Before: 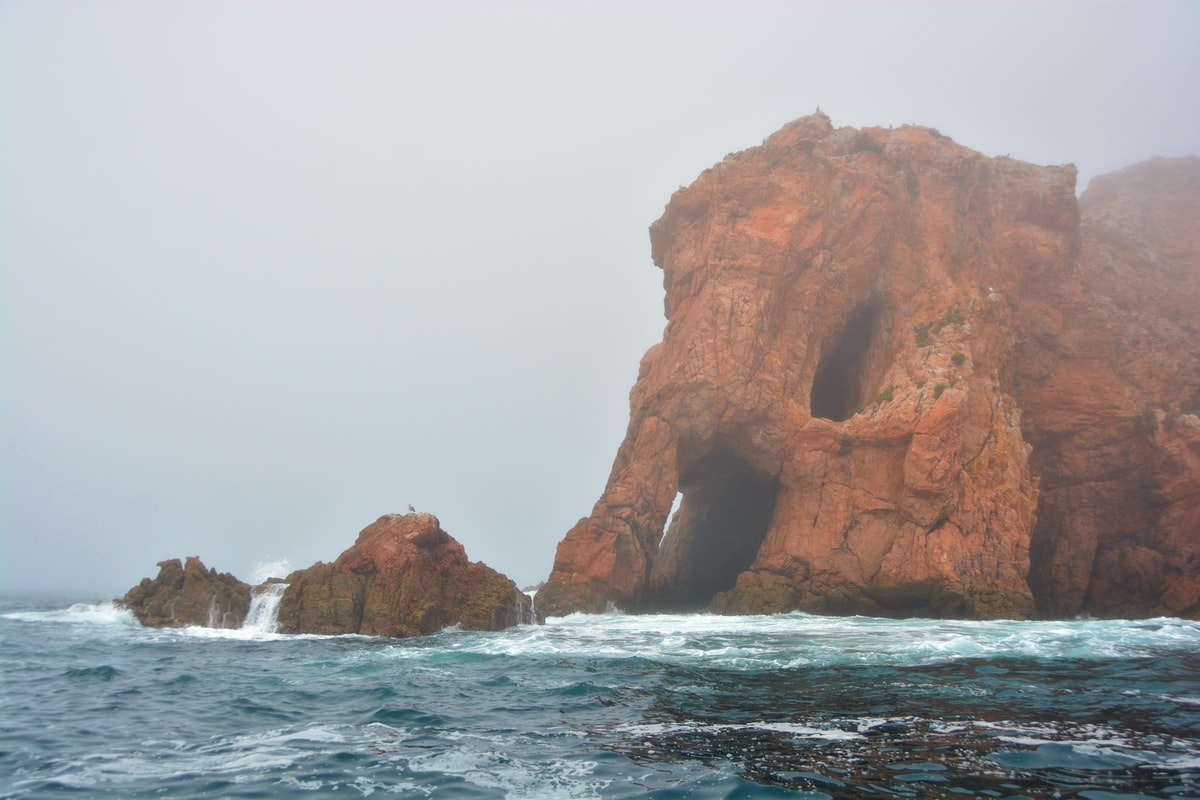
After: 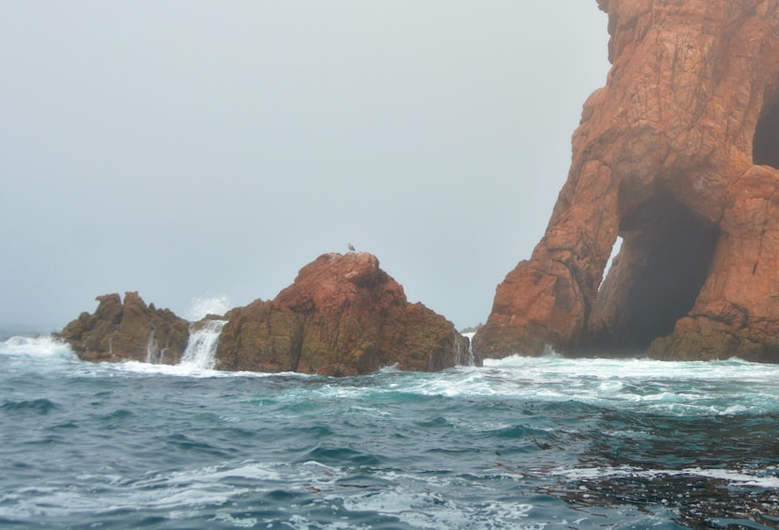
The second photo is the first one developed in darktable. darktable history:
crop and rotate: angle -1.12°, left 3.579%, top 31.691%, right 29.55%
